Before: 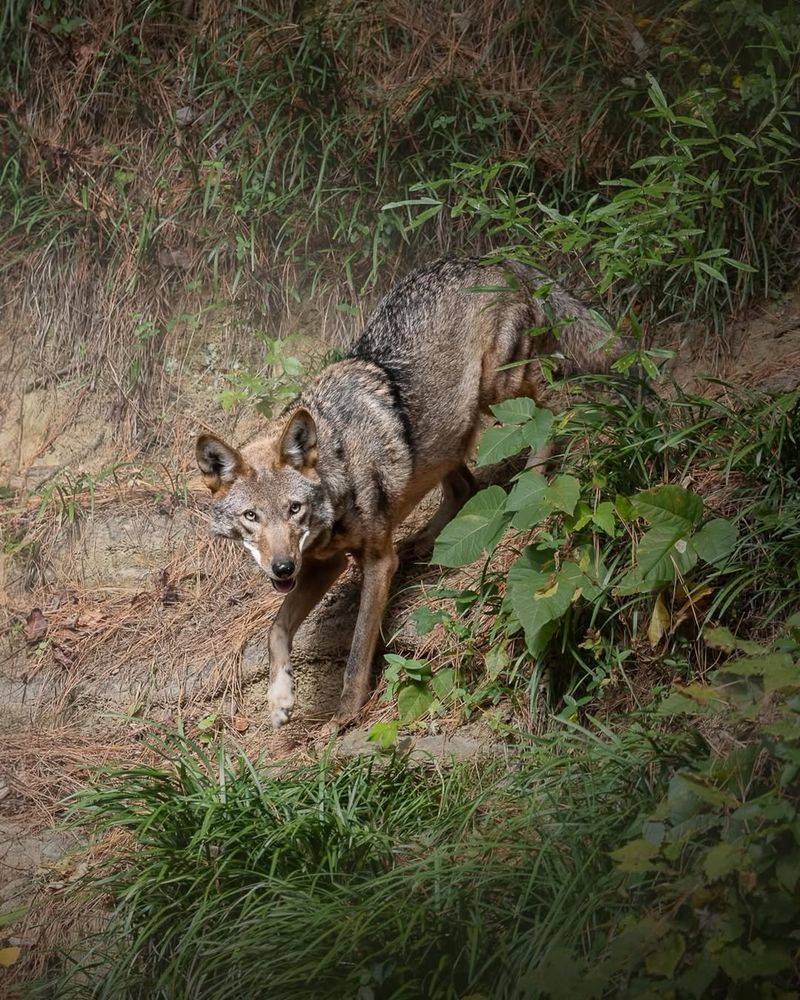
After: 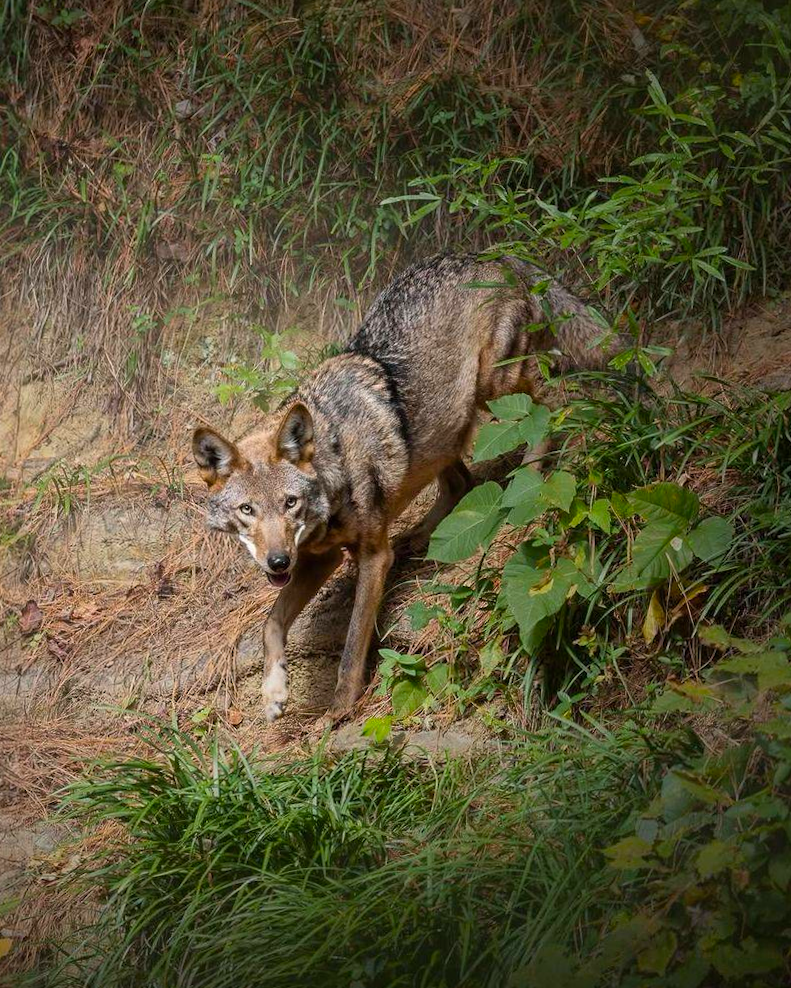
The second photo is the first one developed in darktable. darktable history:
color balance rgb: perceptual saturation grading › global saturation -0.091%, global vibrance 44.512%
crop and rotate: angle -0.518°
